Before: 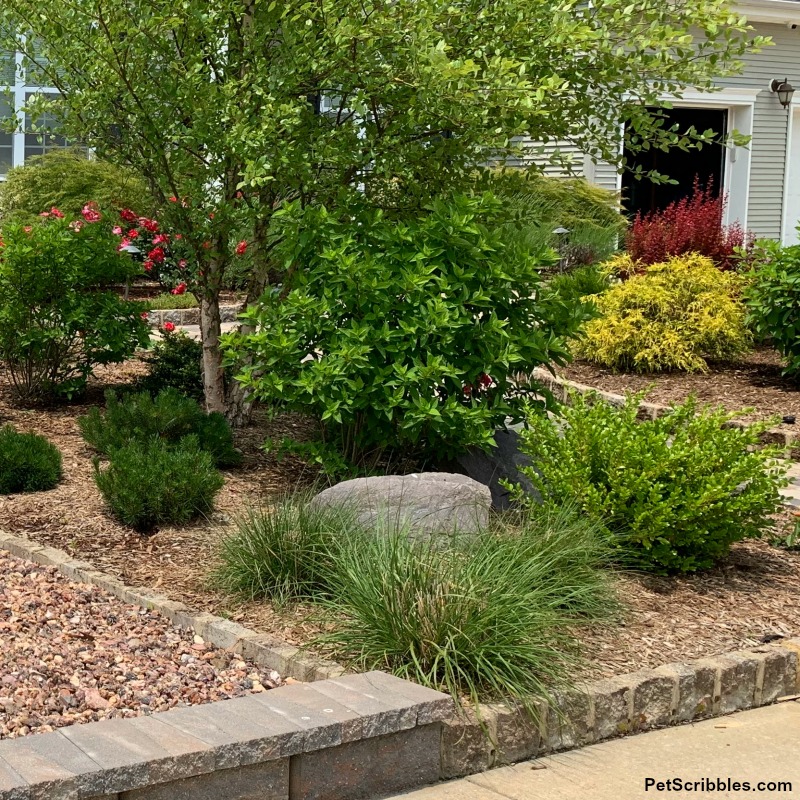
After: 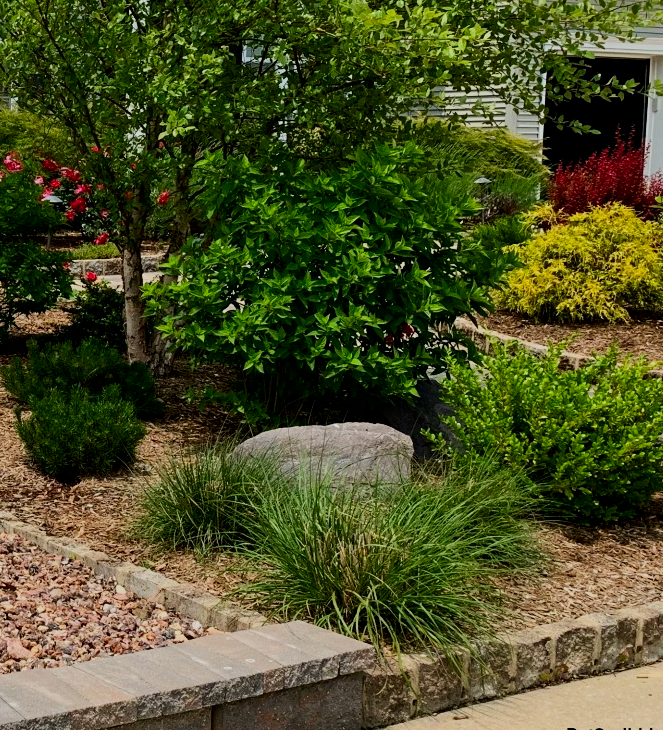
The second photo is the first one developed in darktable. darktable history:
crop: left 9.839%, top 6.269%, right 7.27%, bottom 2.462%
filmic rgb: black relative exposure -7.65 EV, white relative exposure 4.56 EV, hardness 3.61, contrast 1.106
contrast brightness saturation: contrast 0.117, brightness -0.117, saturation 0.201
